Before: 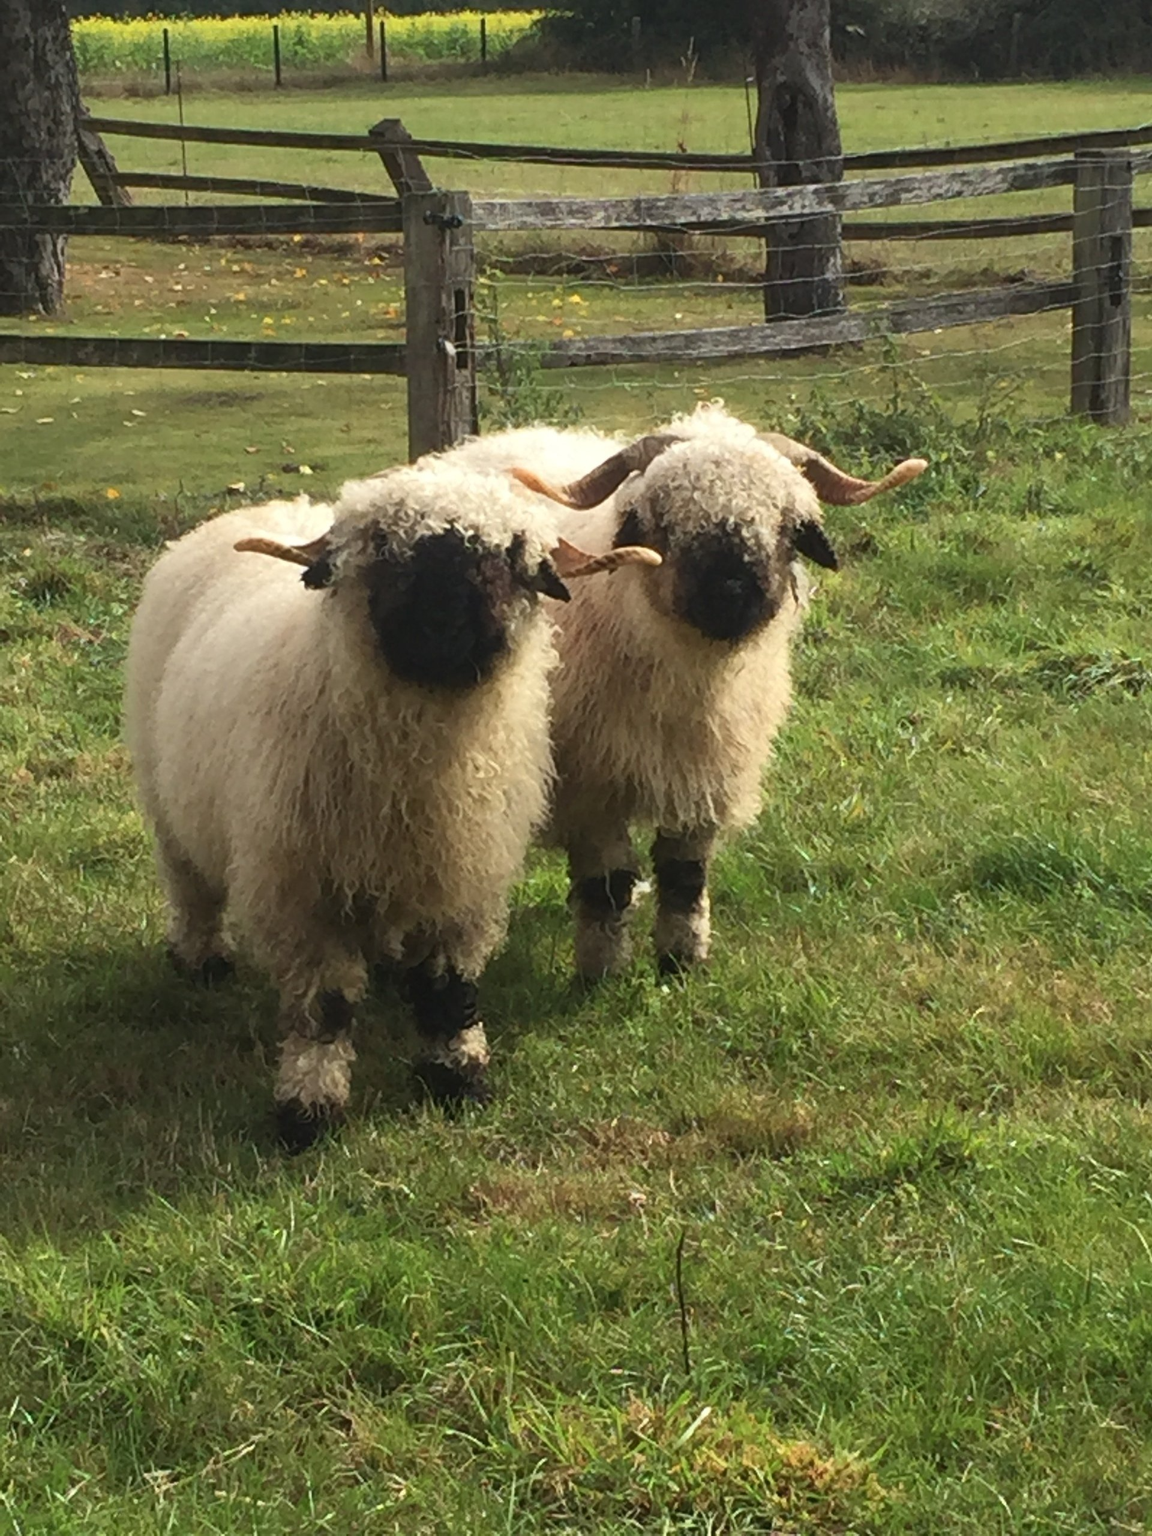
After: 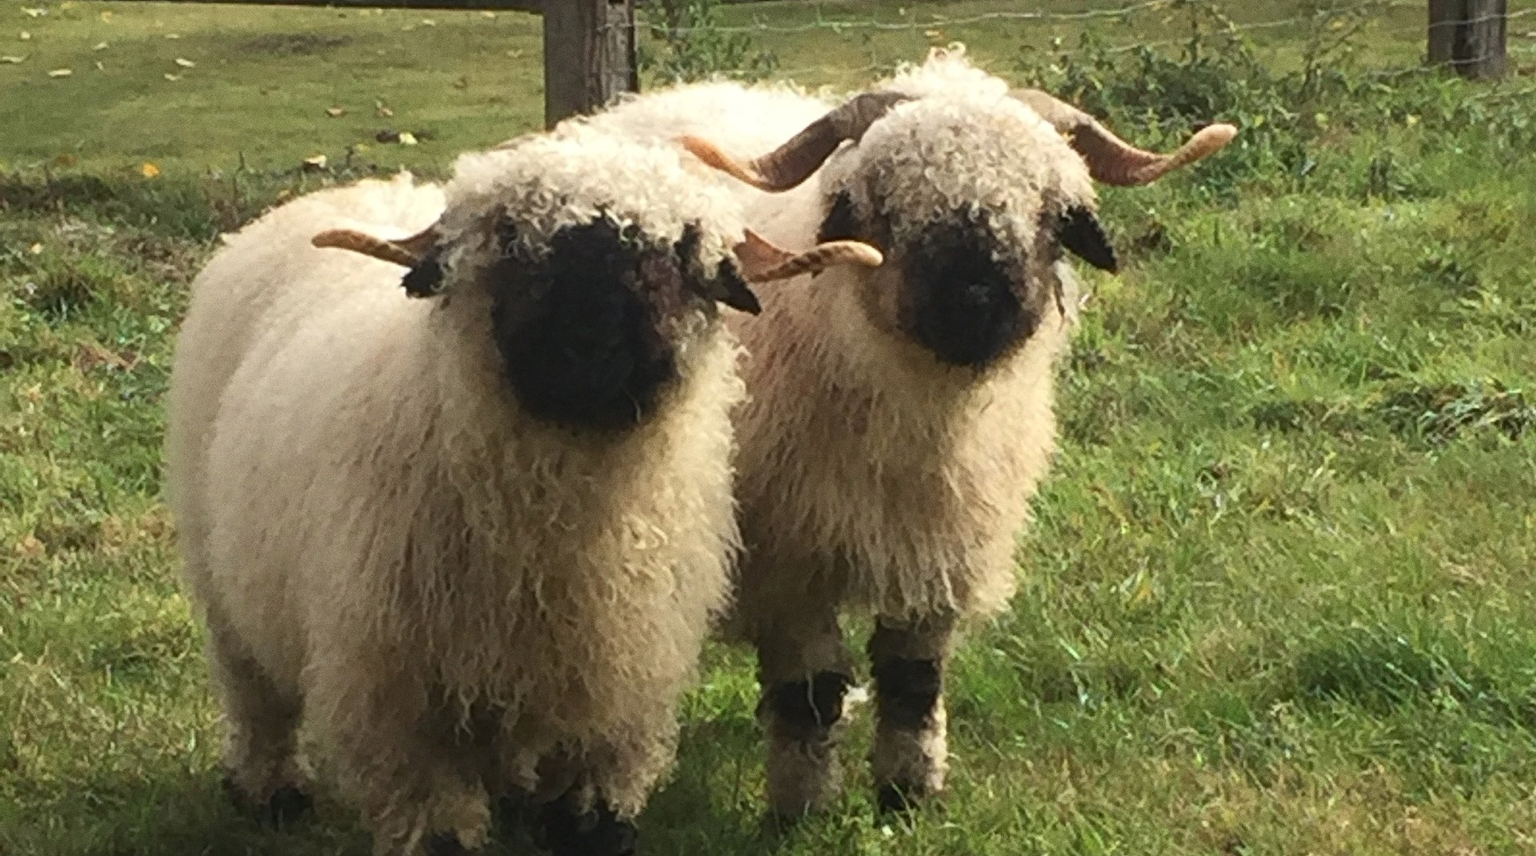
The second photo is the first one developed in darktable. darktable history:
color balance rgb: perceptual saturation grading › global saturation -3%
crop and rotate: top 23.84%, bottom 34.294%
contrast brightness saturation: contrast 0.05
grain: coarseness 3.21 ISO
